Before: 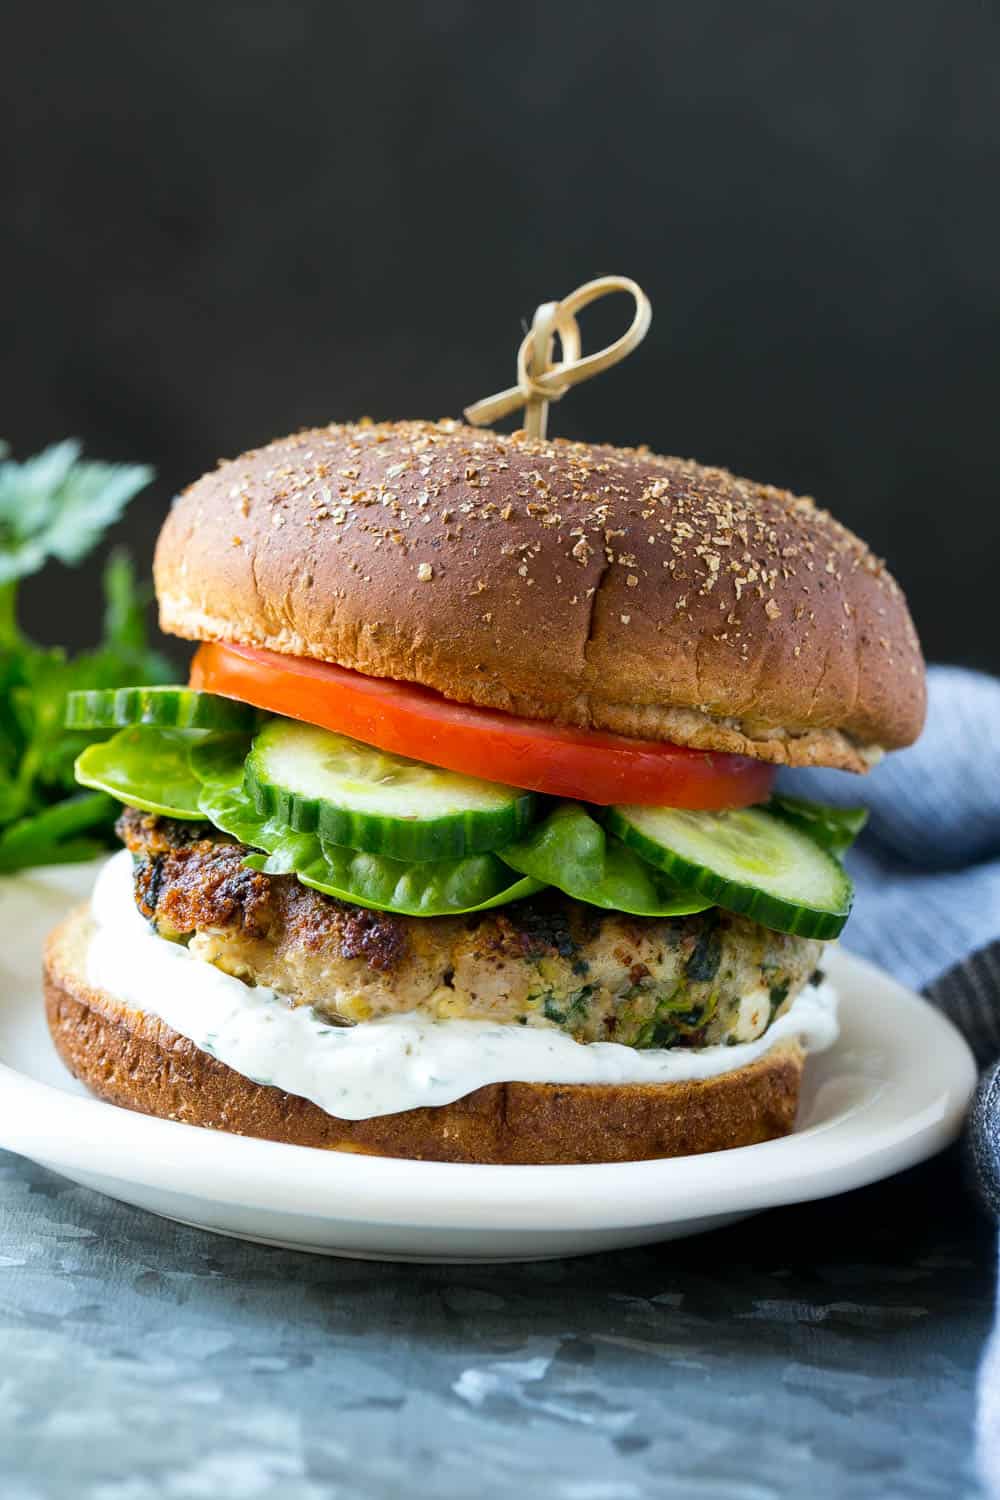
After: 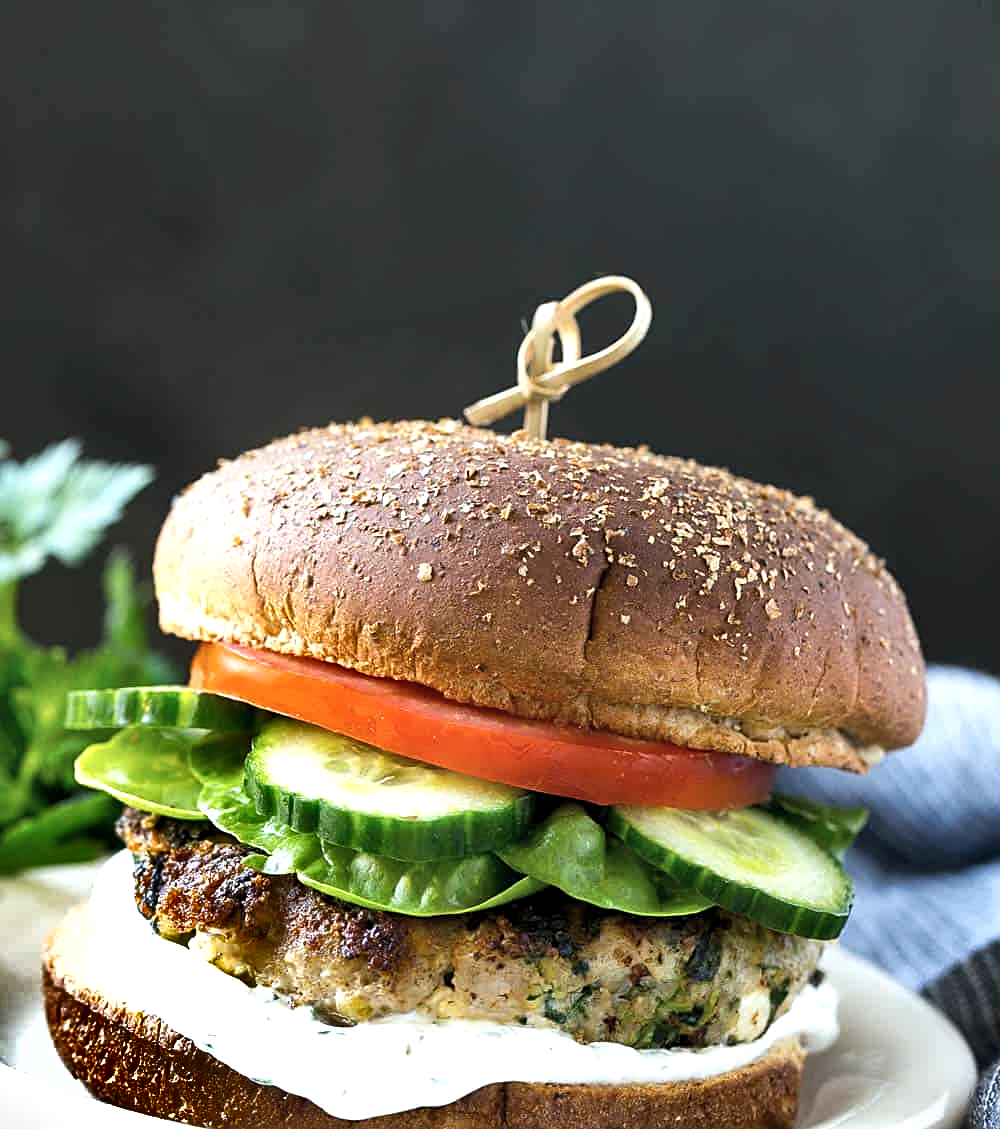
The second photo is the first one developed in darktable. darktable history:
shadows and highlights: shadows 24.28, highlights -77.57, soften with gaussian
exposure: black level correction 0, exposure 0.5 EV, compensate exposure bias true, compensate highlight preservation false
levels: levels [0.026, 0.507, 0.987]
crop: bottom 24.682%
sharpen: on, module defaults
contrast brightness saturation: saturation -0.173
